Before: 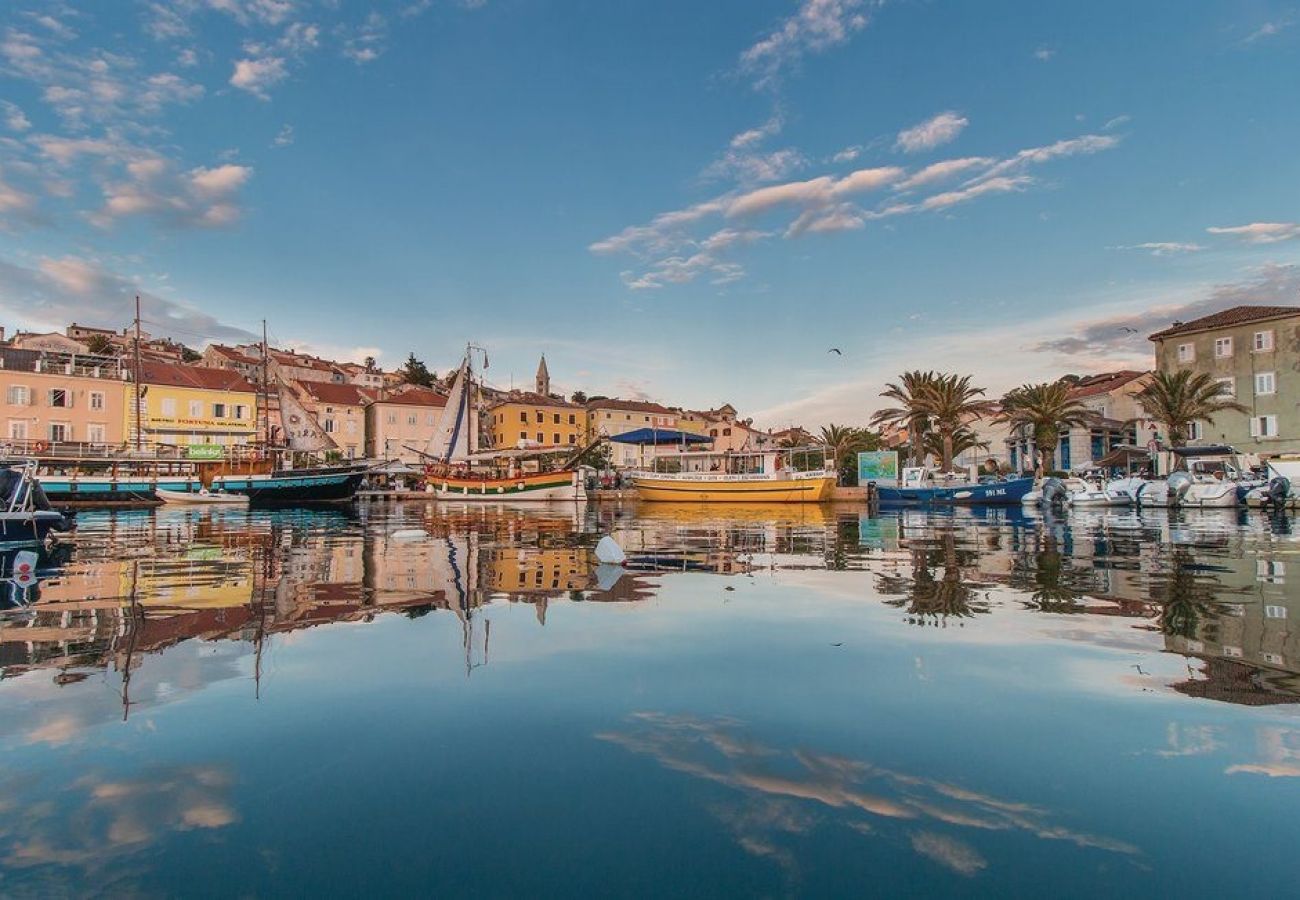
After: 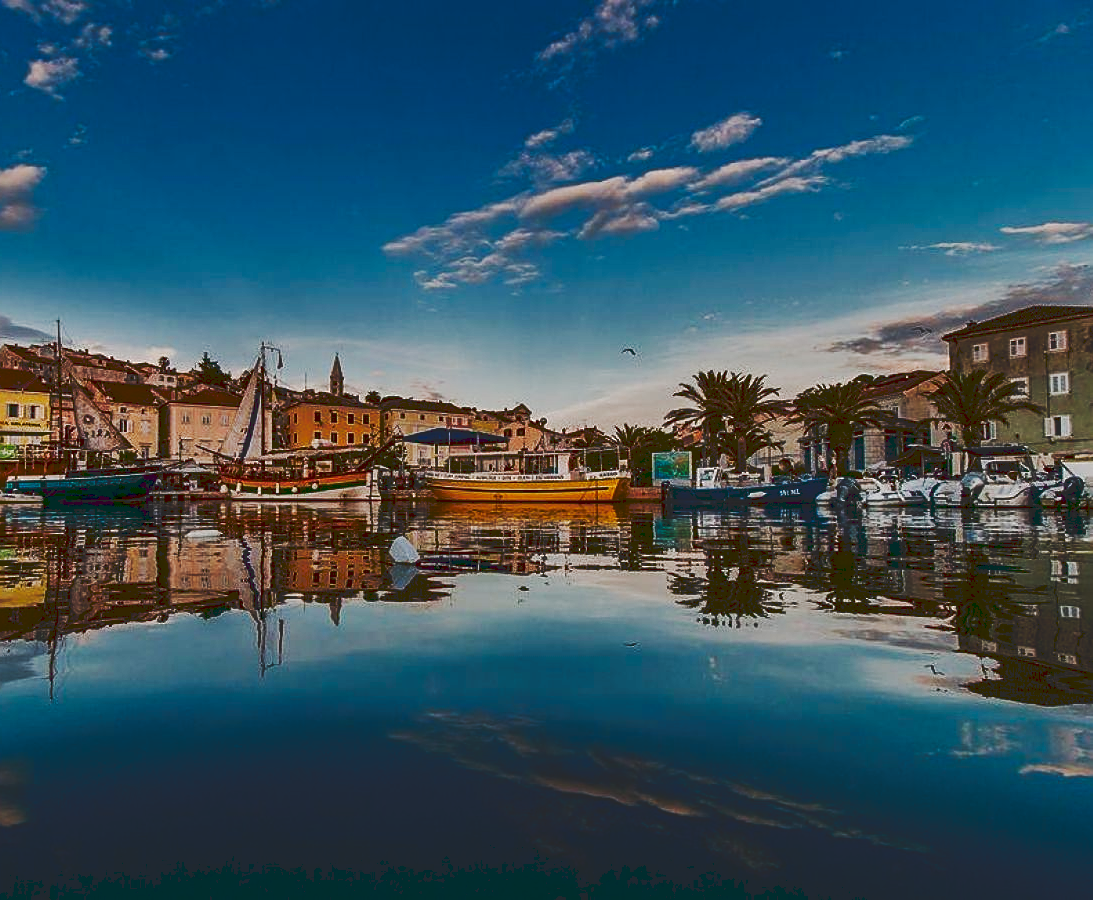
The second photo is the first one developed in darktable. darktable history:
sharpen: on, module defaults
tone curve: curves: ch0 [(0, 0) (0.003, 0.145) (0.011, 0.148) (0.025, 0.15) (0.044, 0.159) (0.069, 0.16) (0.1, 0.164) (0.136, 0.182) (0.177, 0.213) (0.224, 0.247) (0.277, 0.298) (0.335, 0.37) (0.399, 0.456) (0.468, 0.552) (0.543, 0.641) (0.623, 0.713) (0.709, 0.768) (0.801, 0.825) (0.898, 0.868) (1, 1)], preserve colors none
crop: left 15.888%
contrast brightness saturation: contrast 0.09, brightness -0.586, saturation 0.166
